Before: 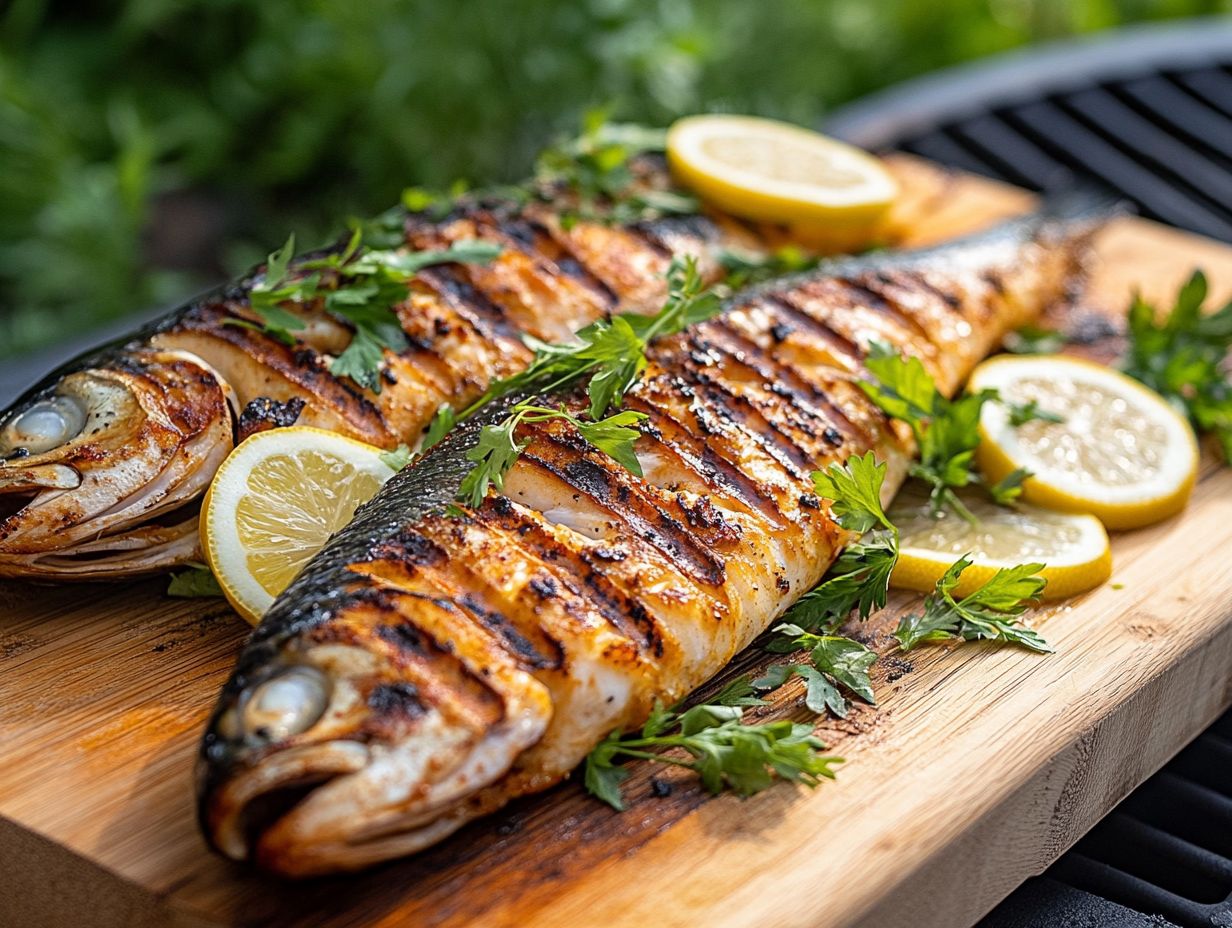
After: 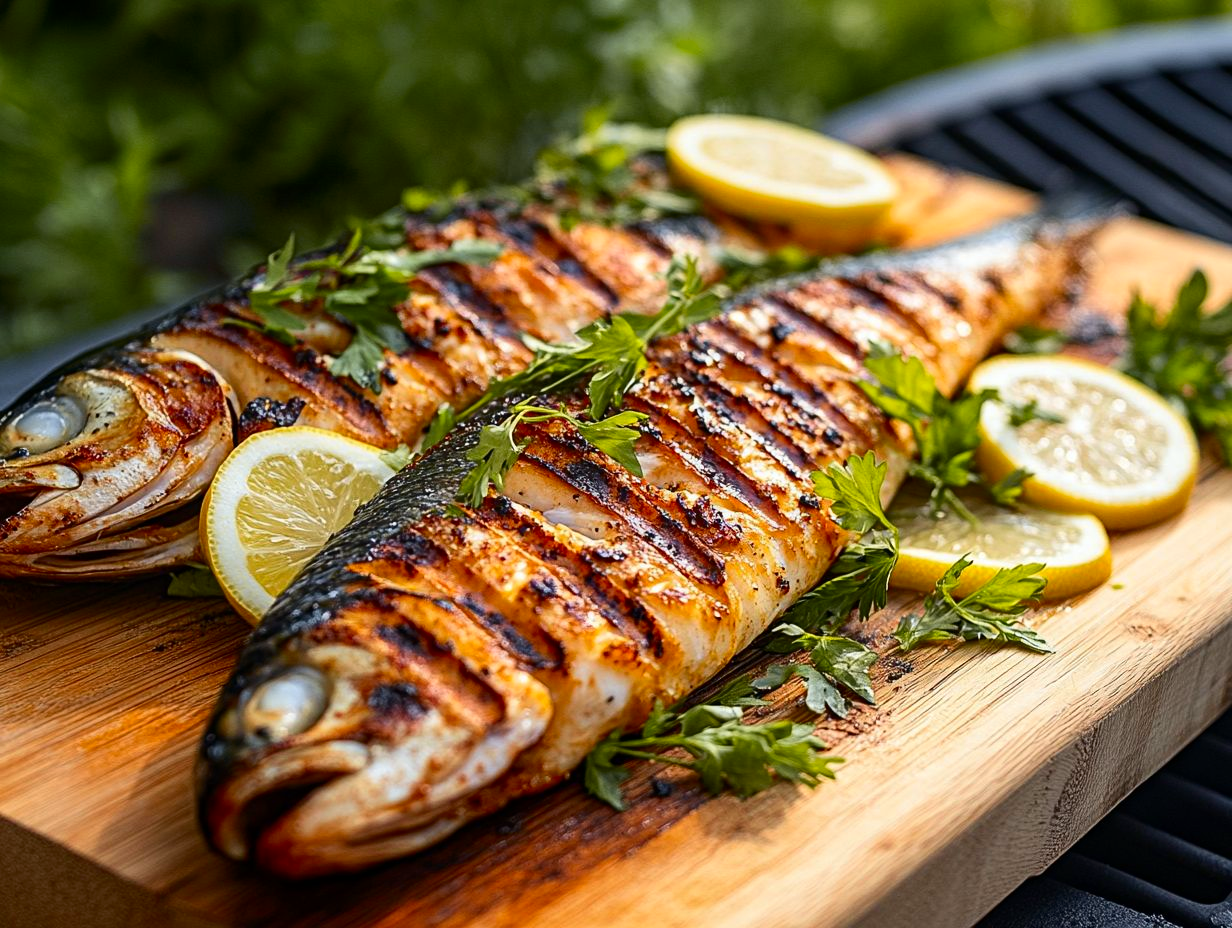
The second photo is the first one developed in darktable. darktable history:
tone curve: curves: ch0 [(0, 0) (0.227, 0.17) (0.766, 0.774) (1, 1)]; ch1 [(0, 0) (0.114, 0.127) (0.437, 0.452) (0.498, 0.495) (0.579, 0.602) (1, 1)]; ch2 [(0, 0) (0.233, 0.259) (0.493, 0.492) (0.568, 0.596) (1, 1)], color space Lab, independent channels, preserve colors none
